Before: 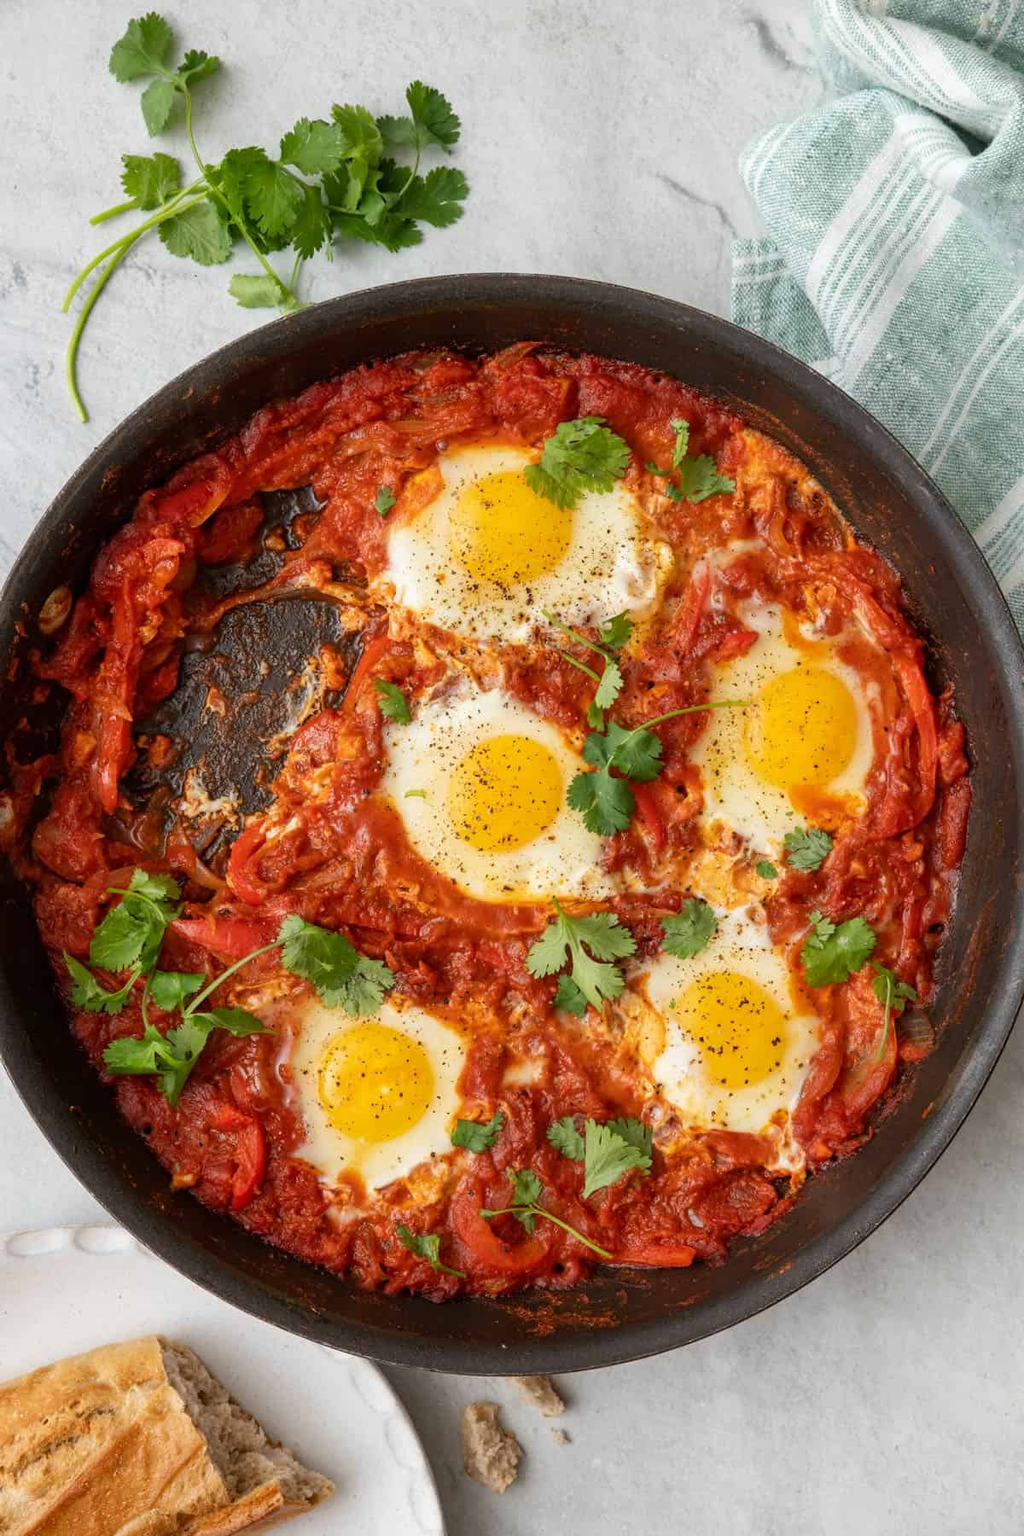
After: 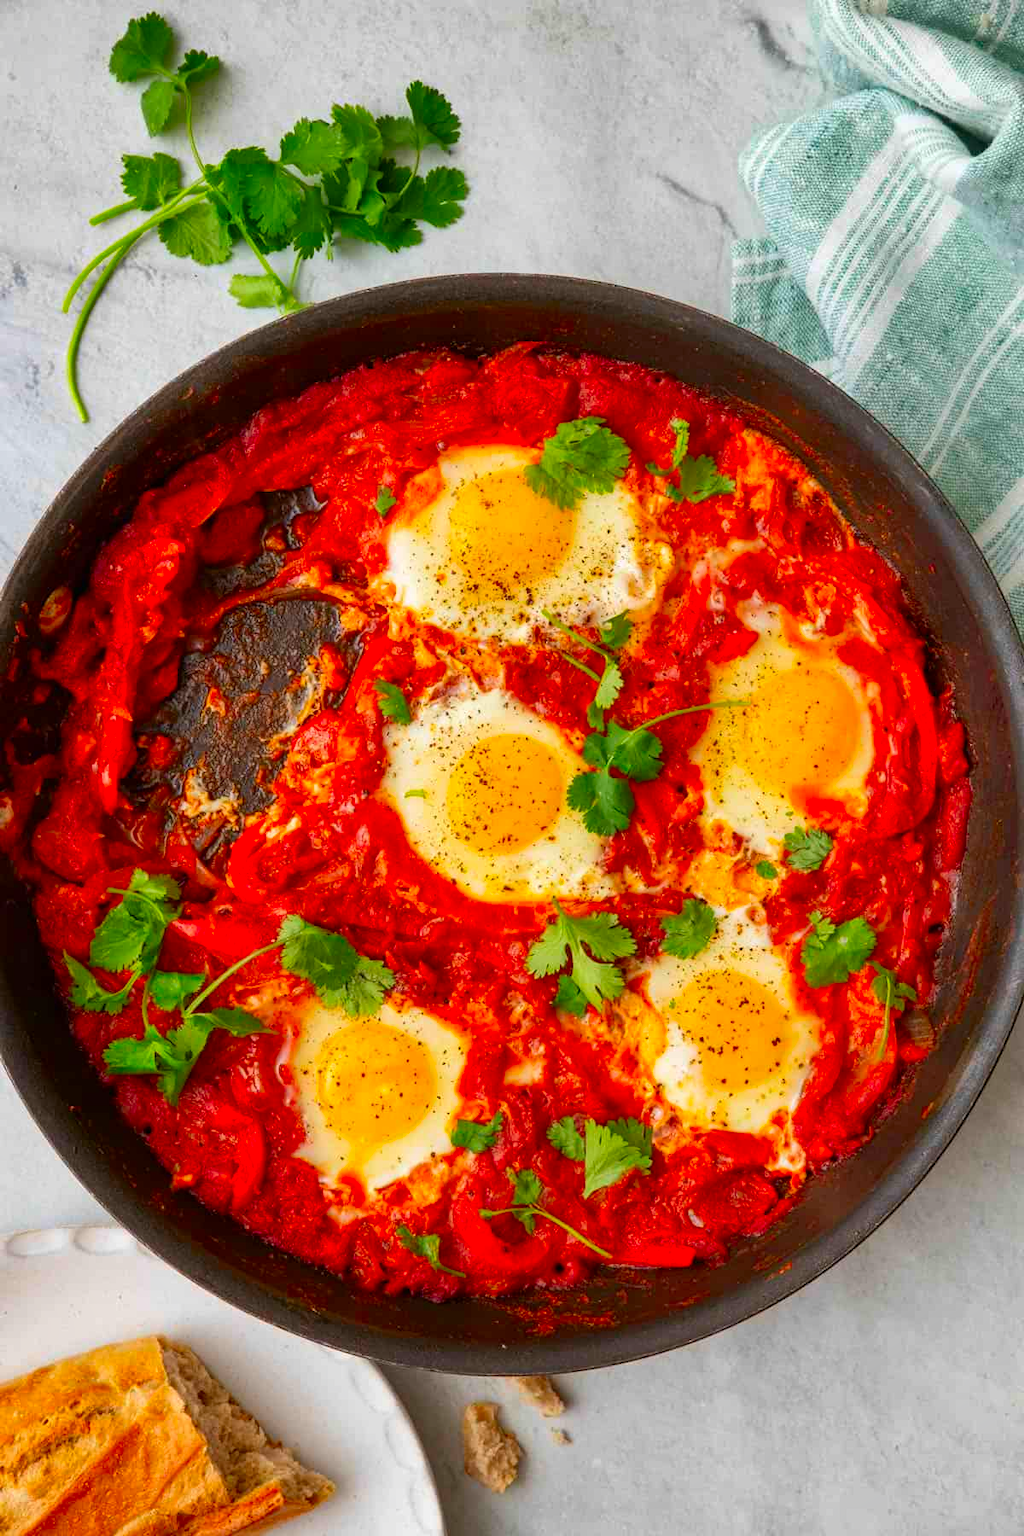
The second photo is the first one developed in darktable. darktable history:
color correction: highlights b* -0.06, saturation 1.78
shadows and highlights: shadows 24.86, highlights -48.11, soften with gaussian
